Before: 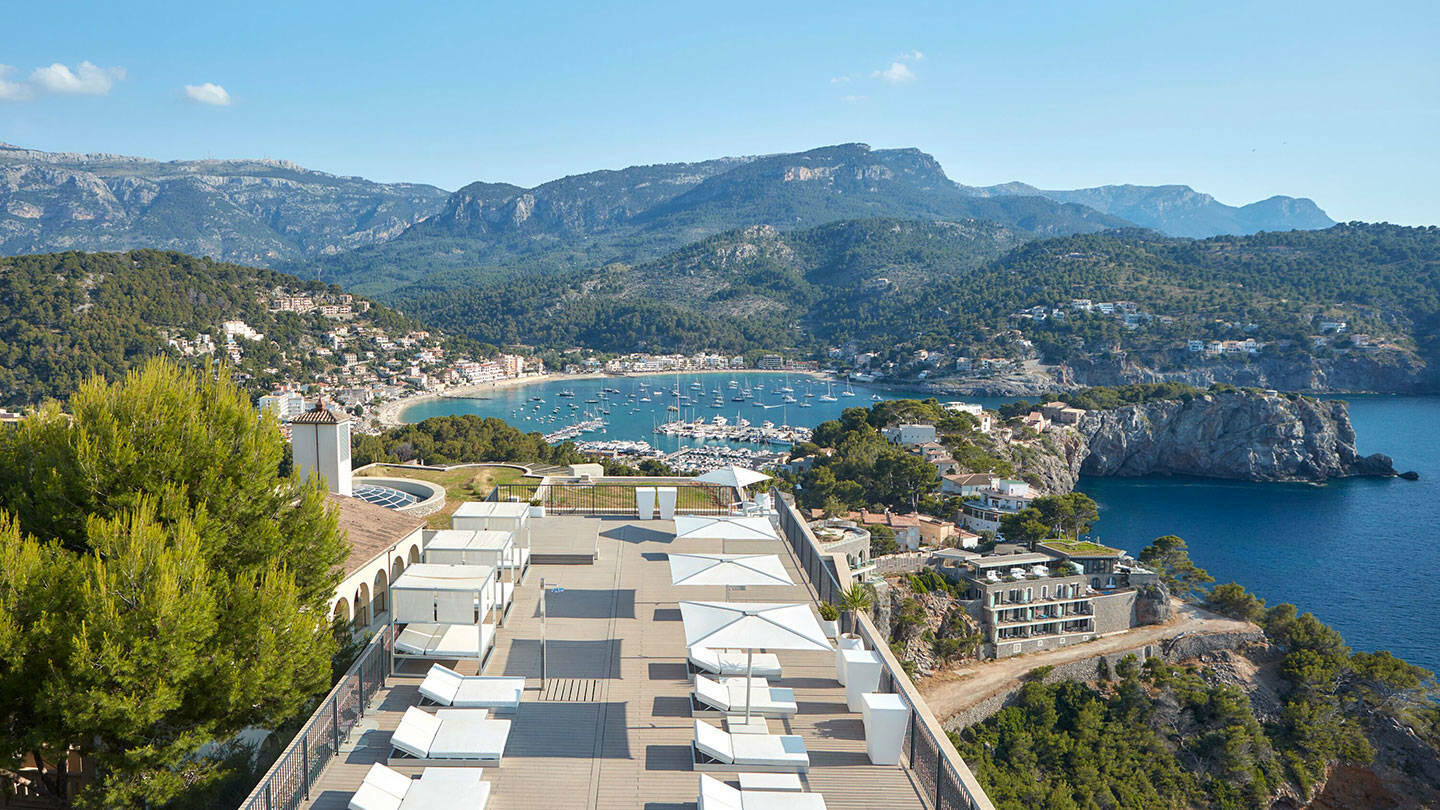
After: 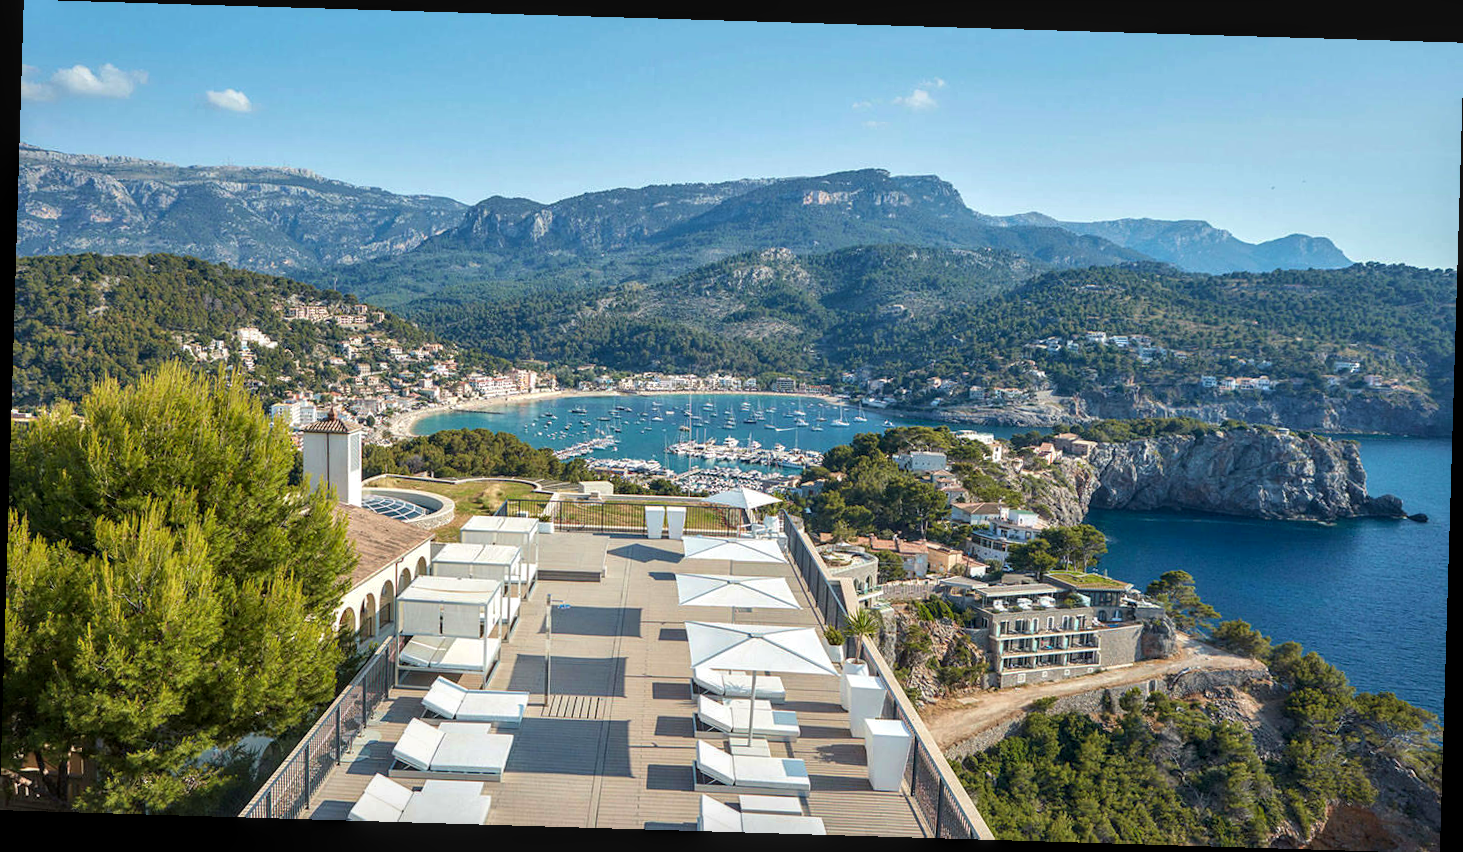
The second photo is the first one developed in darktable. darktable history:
local contrast: on, module defaults
velvia: strength 15%
rotate and perspective: rotation 1.72°, automatic cropping off
